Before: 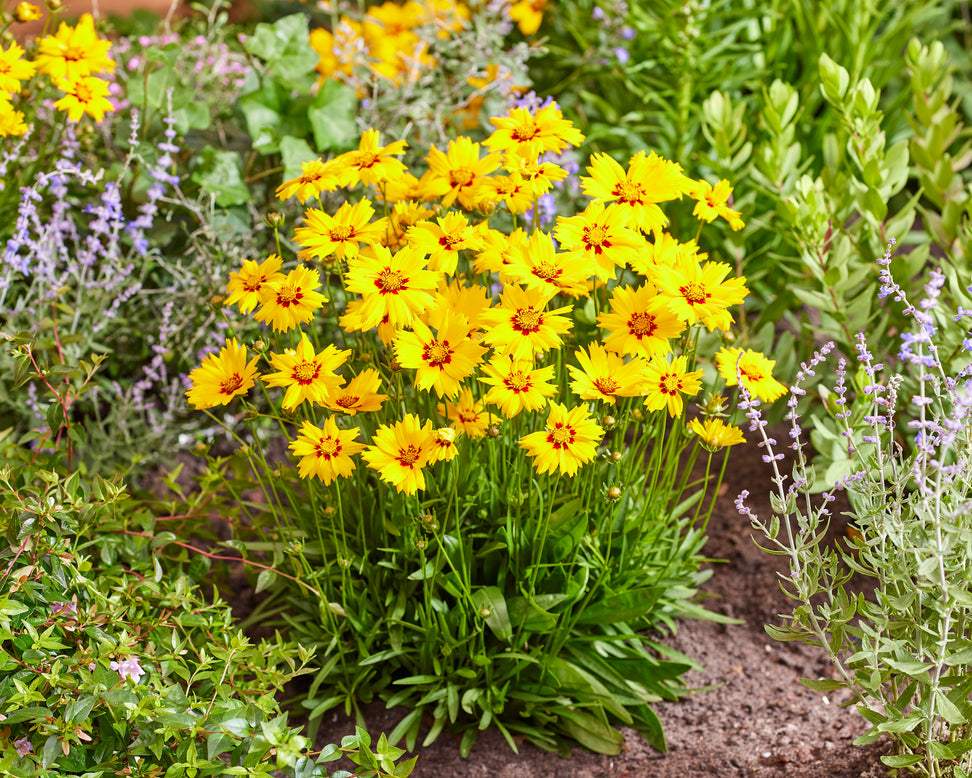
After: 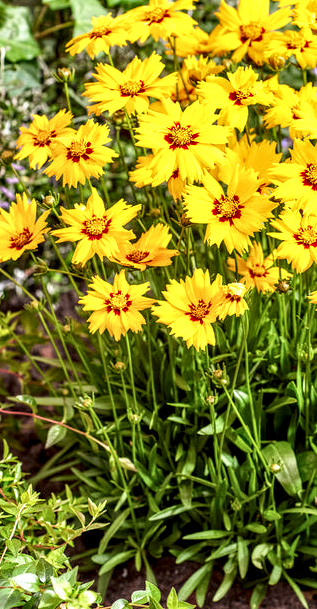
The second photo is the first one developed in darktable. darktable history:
exposure: exposure 0.135 EV, compensate exposure bias true, compensate highlight preservation false
local contrast: highlights 63%, shadows 54%, detail 169%, midtone range 0.513
crop and rotate: left 21.78%, top 18.657%, right 45.527%, bottom 2.975%
